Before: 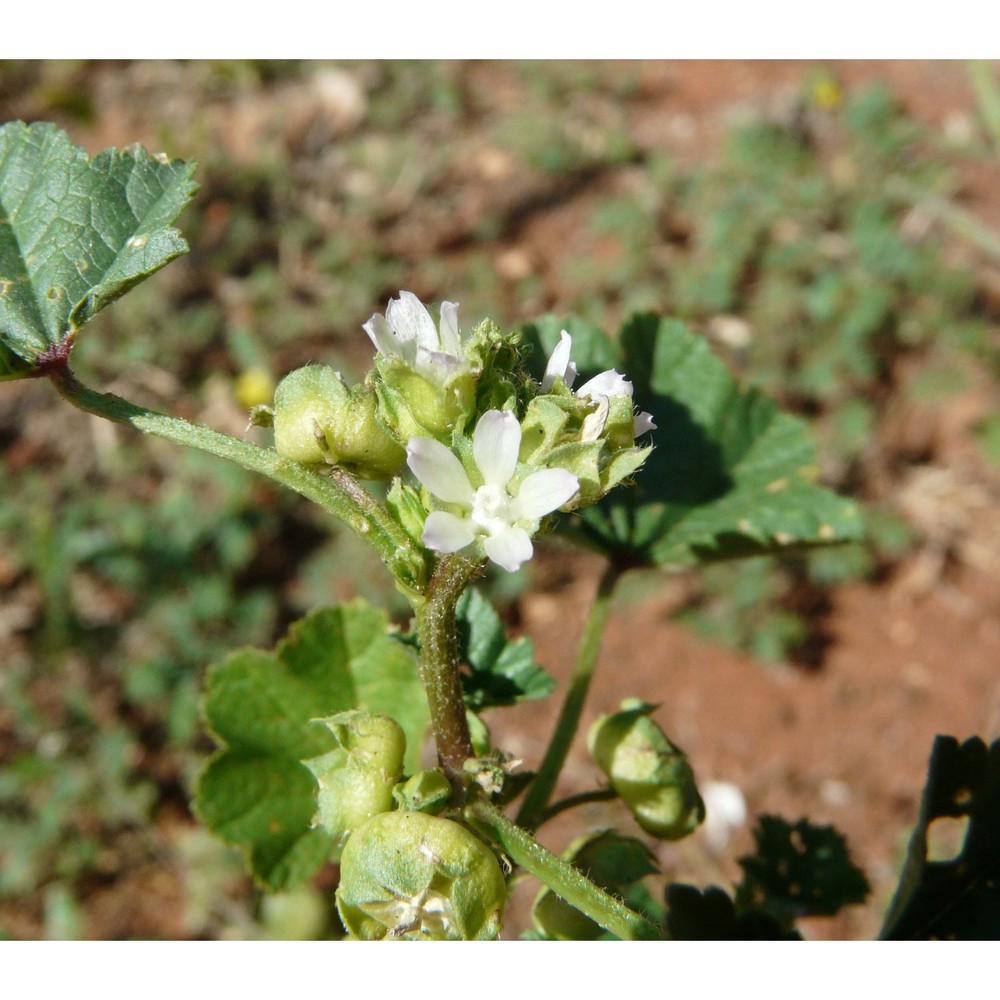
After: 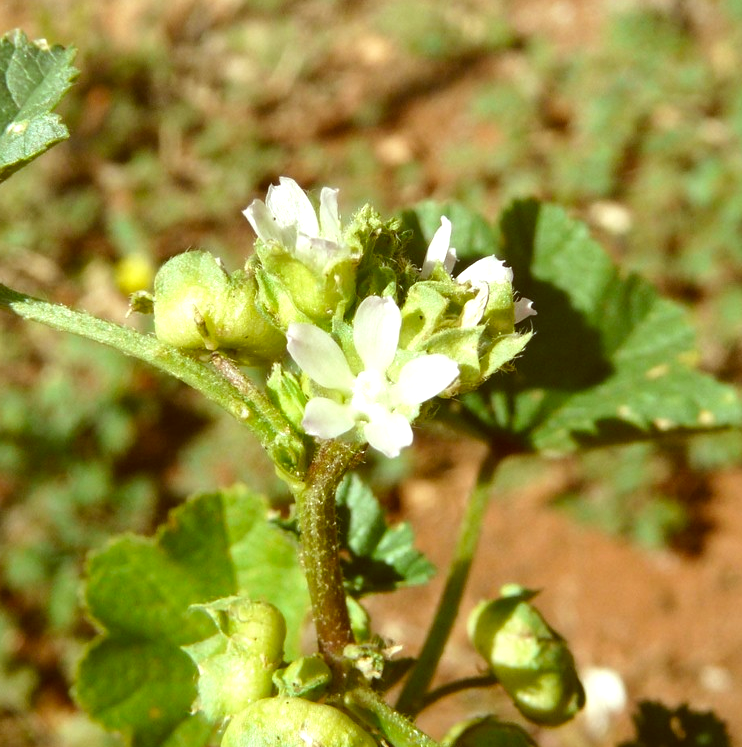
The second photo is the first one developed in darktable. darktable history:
color correction: highlights a* -5.27, highlights b* 9.8, shadows a* 9.94, shadows b* 24.73
crop and rotate: left 12.004%, top 11.459%, right 13.741%, bottom 13.808%
exposure: black level correction -0.002, exposure 0.533 EV, compensate highlight preservation false
